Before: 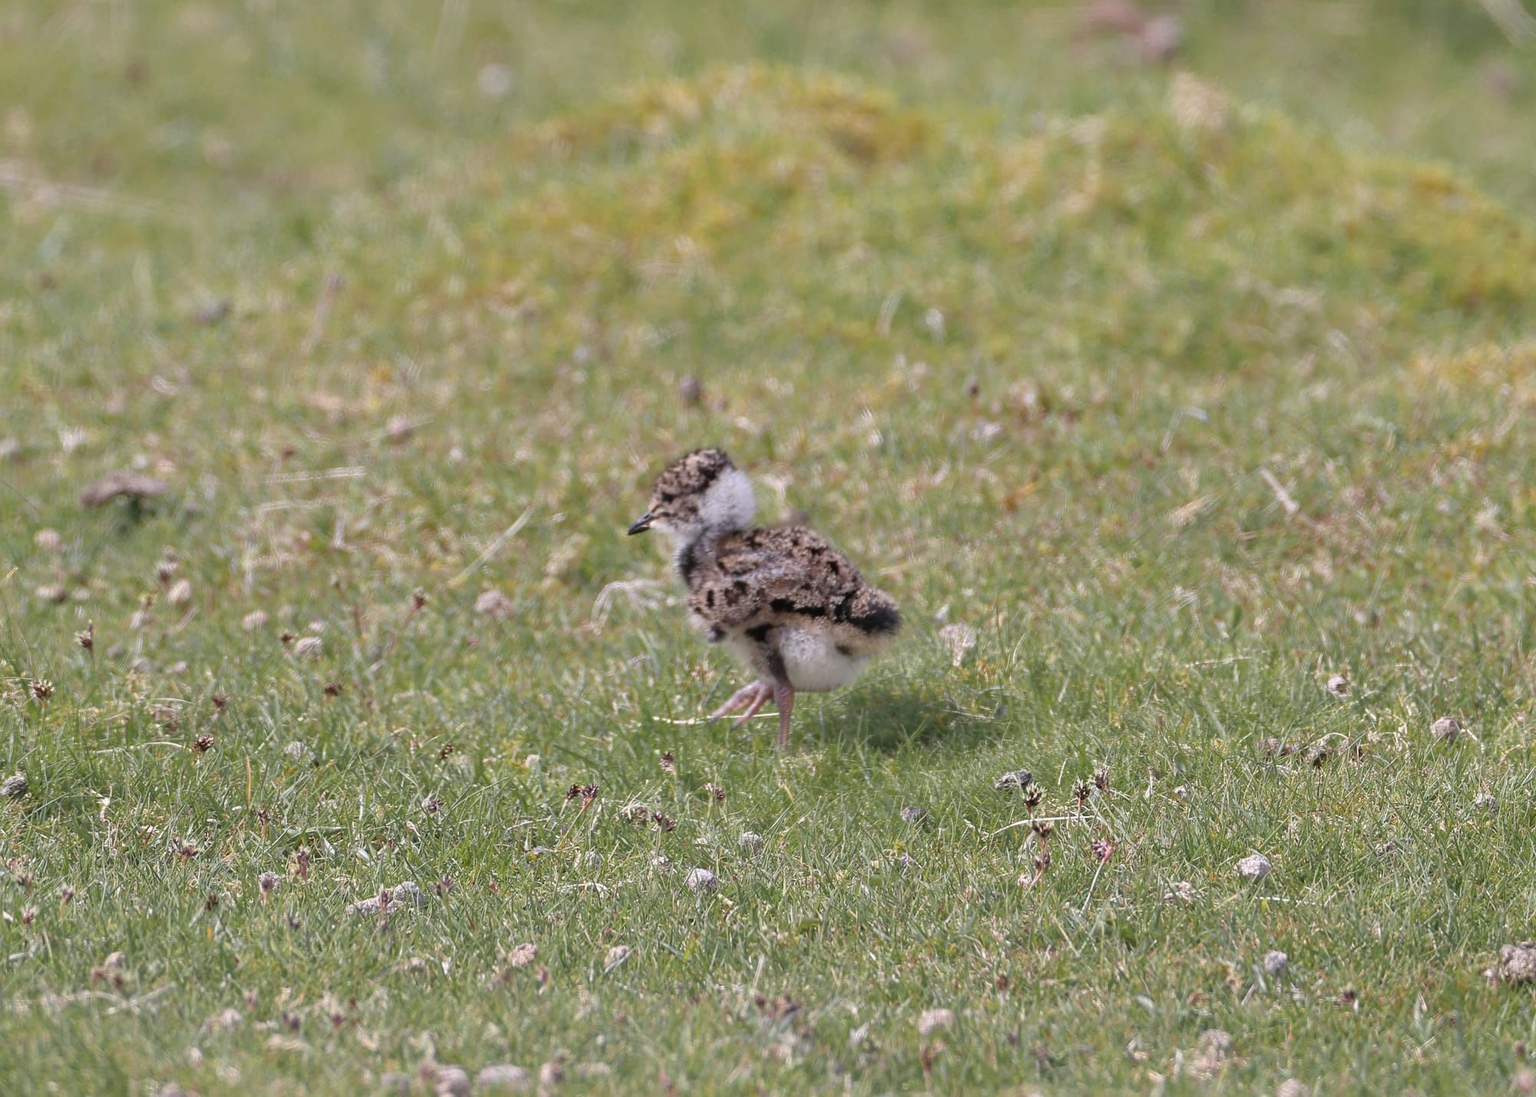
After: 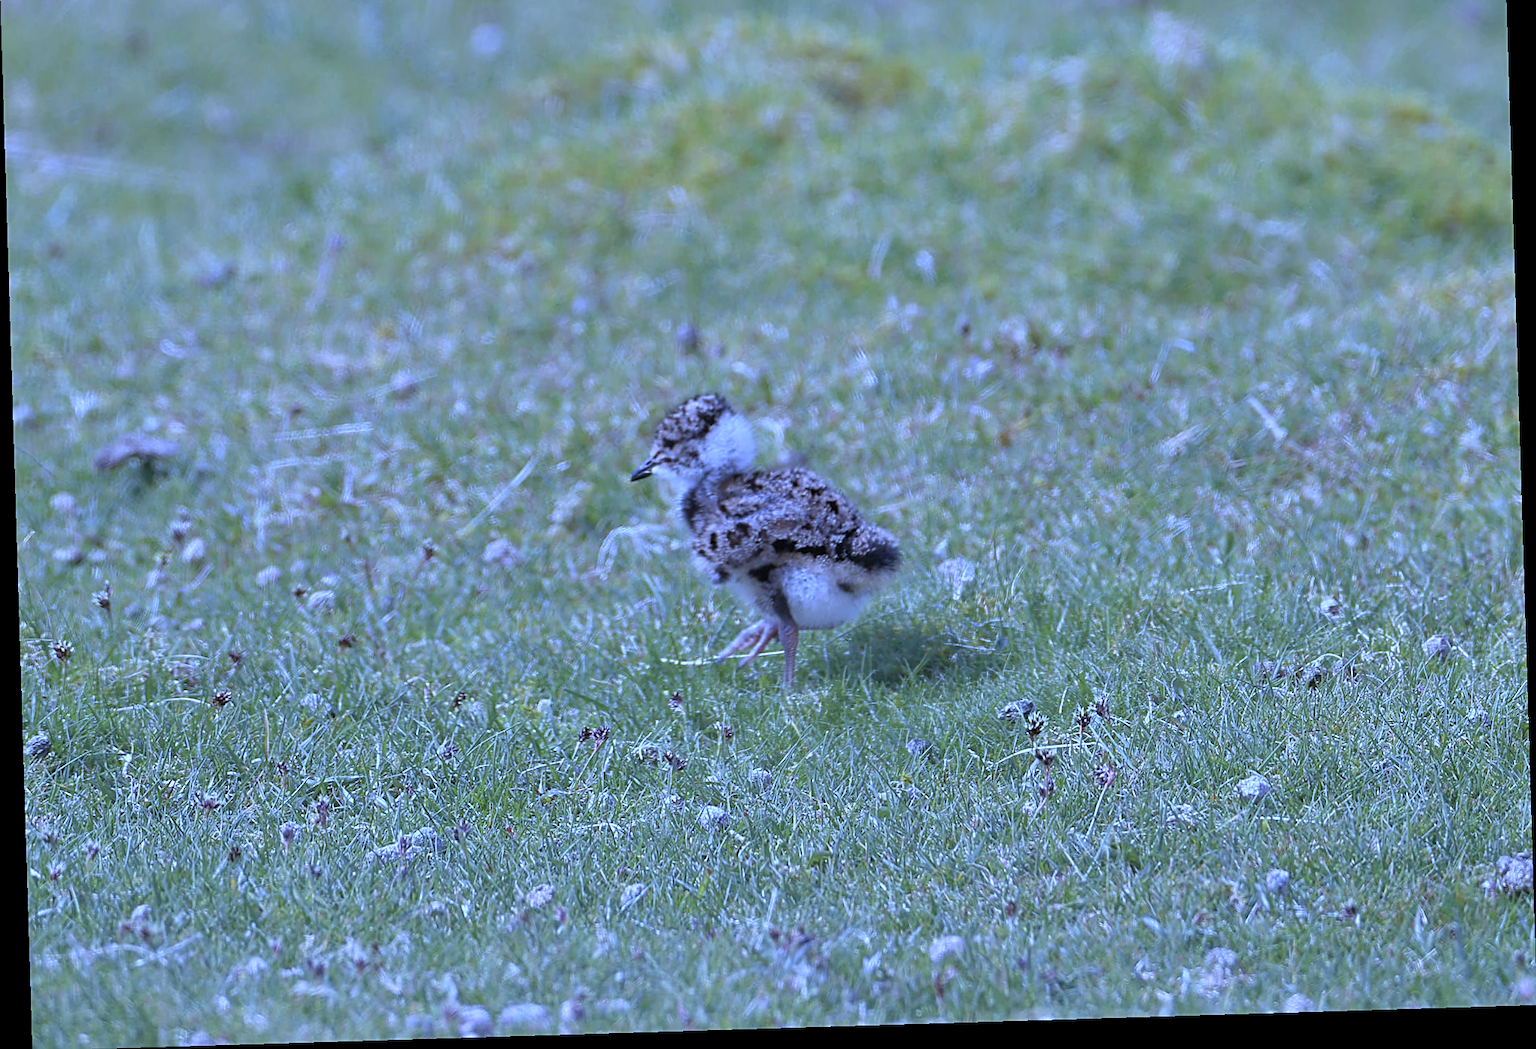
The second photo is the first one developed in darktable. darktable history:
rotate and perspective: rotation -1.75°, automatic cropping off
crop and rotate: top 6.25%
white balance: red 0.766, blue 1.537
sharpen: on, module defaults
